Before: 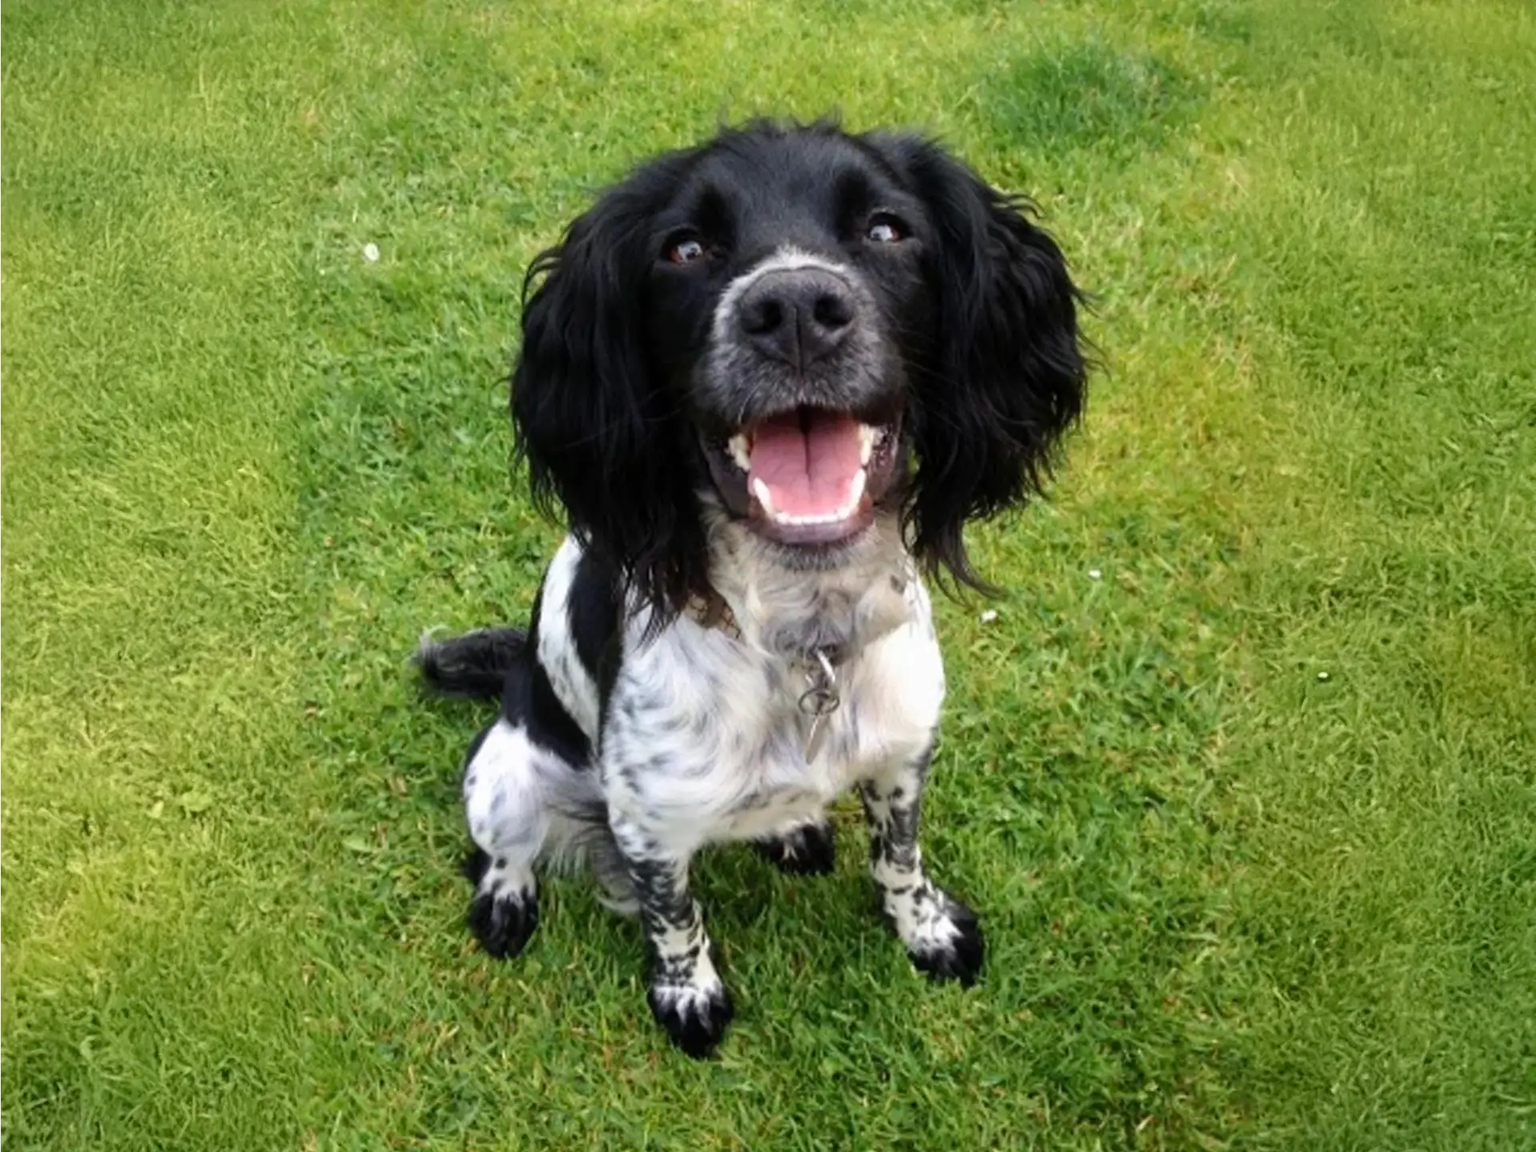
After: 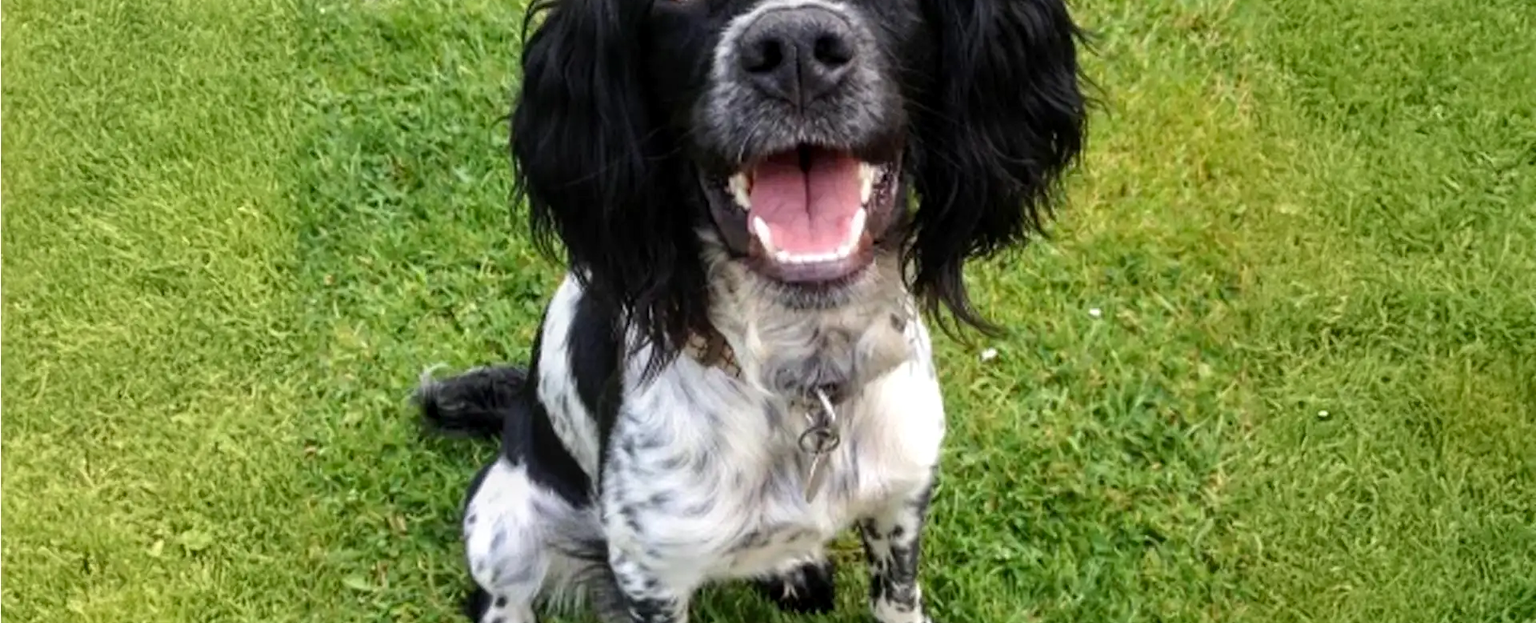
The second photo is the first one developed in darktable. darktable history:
crop and rotate: top 22.741%, bottom 23.124%
local contrast: on, module defaults
